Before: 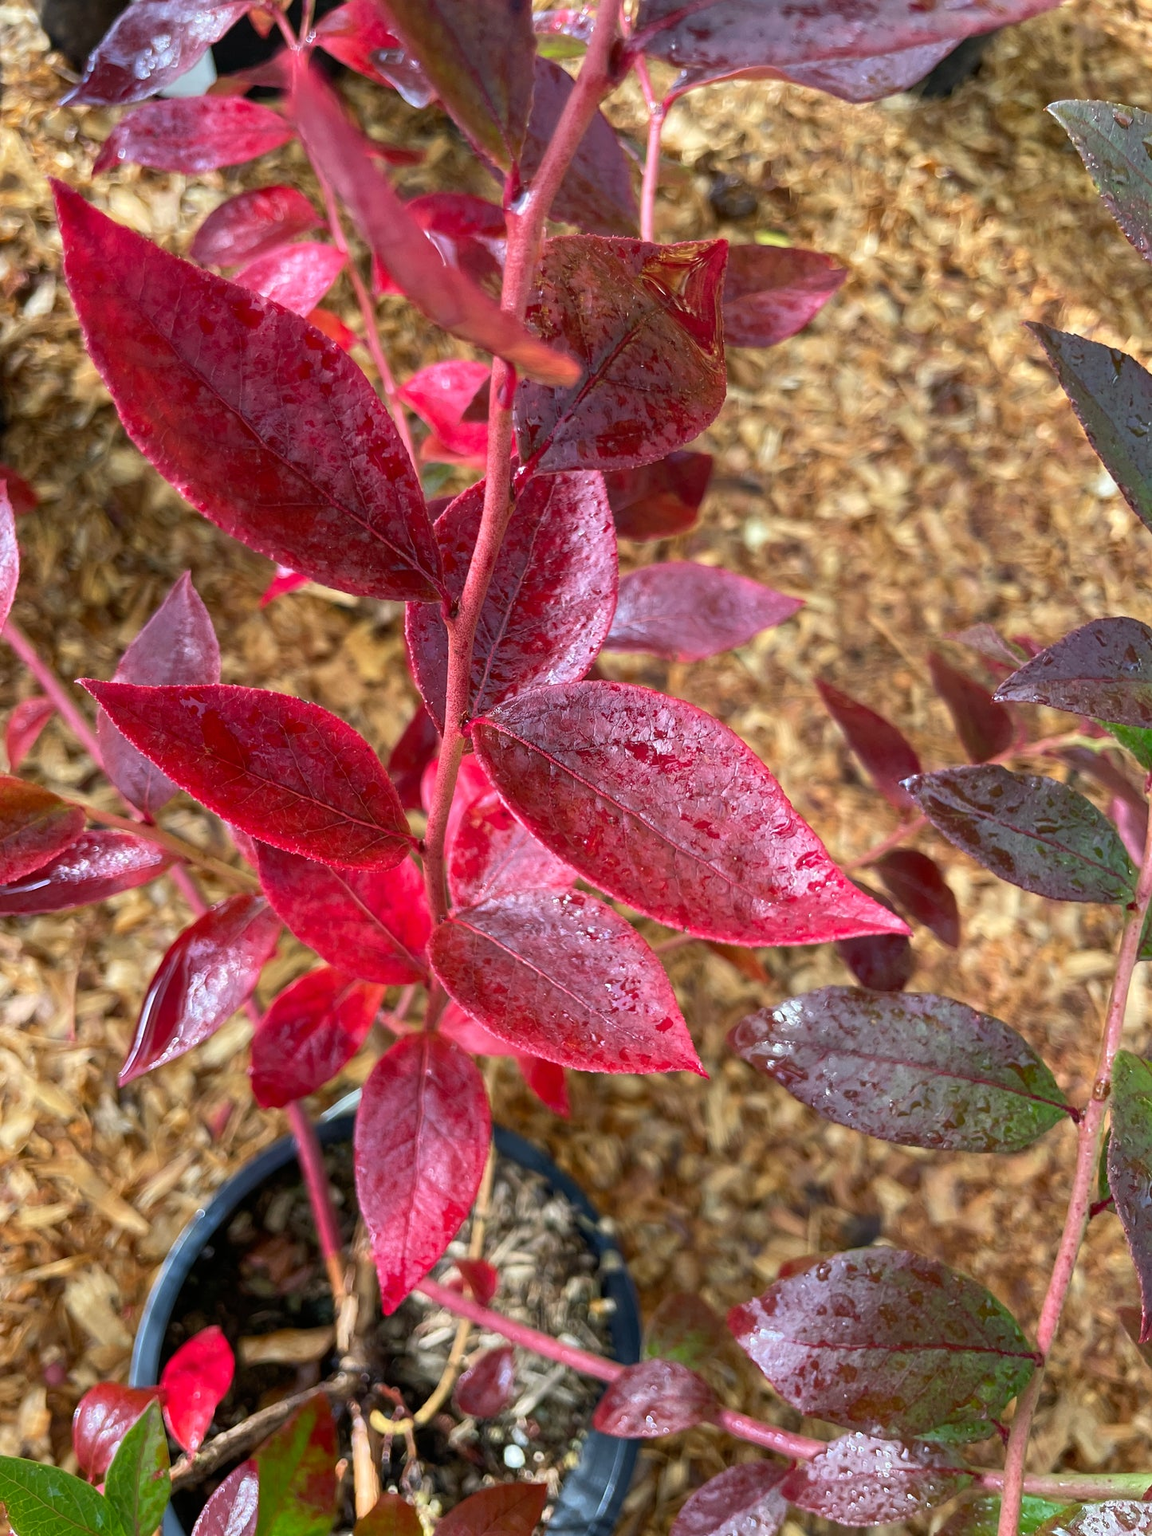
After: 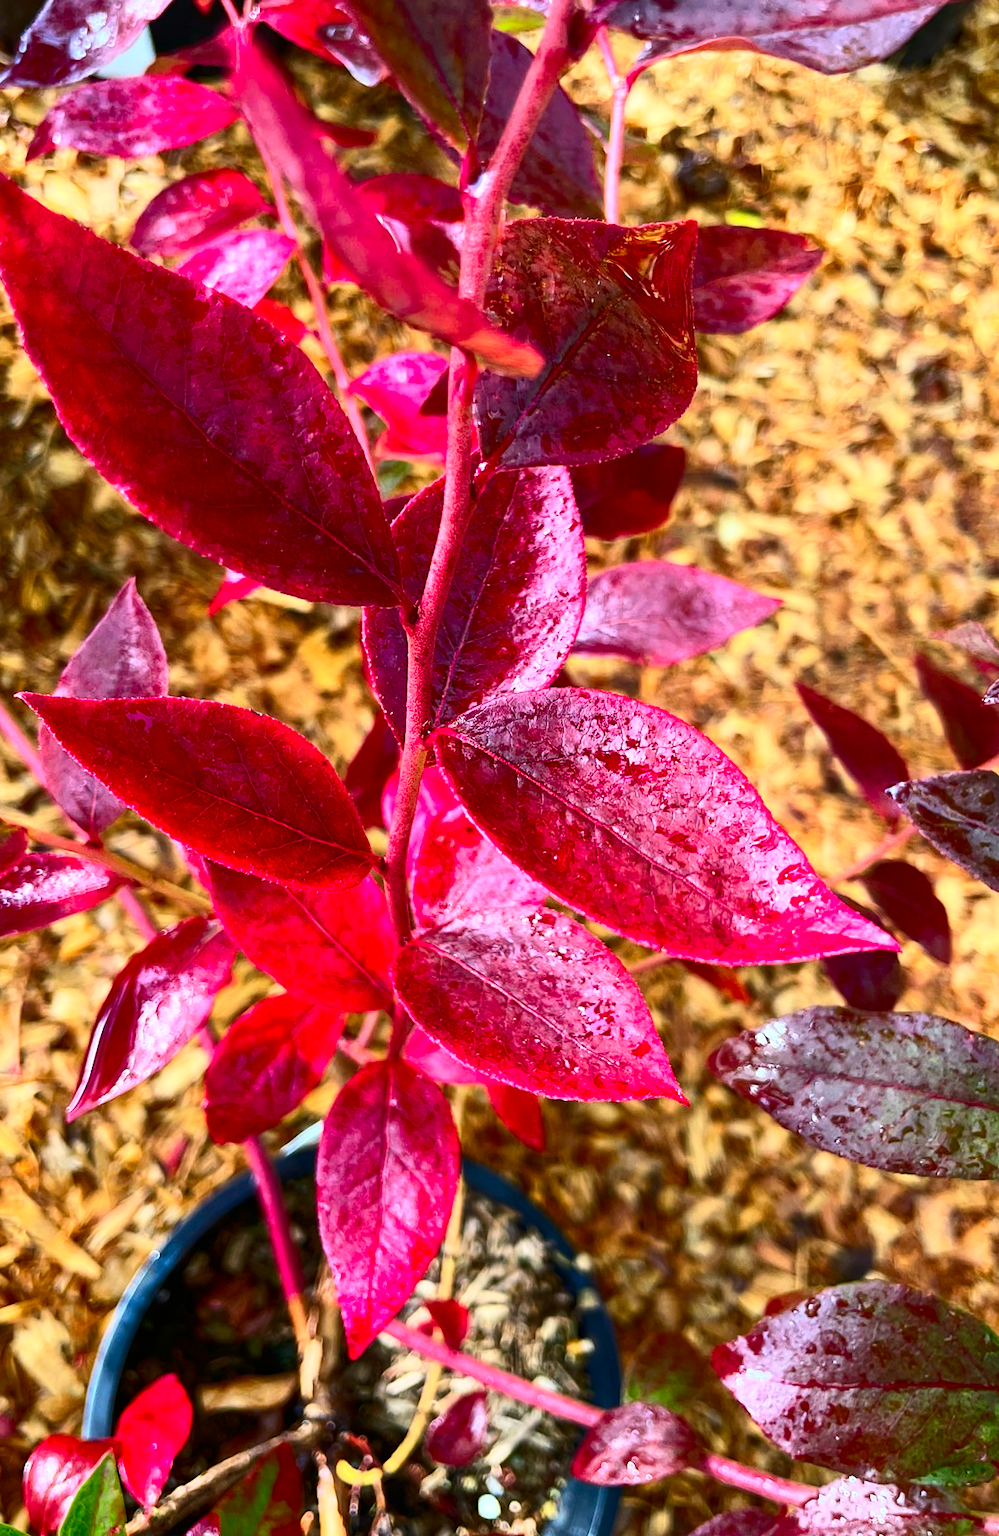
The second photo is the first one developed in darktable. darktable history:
color correction: highlights b* -0.004, saturation 1.35
crop and rotate: angle 0.768°, left 4.447%, top 1.053%, right 11.795%, bottom 2.448%
contrast brightness saturation: contrast 0.403, brightness 0.113, saturation 0.209
